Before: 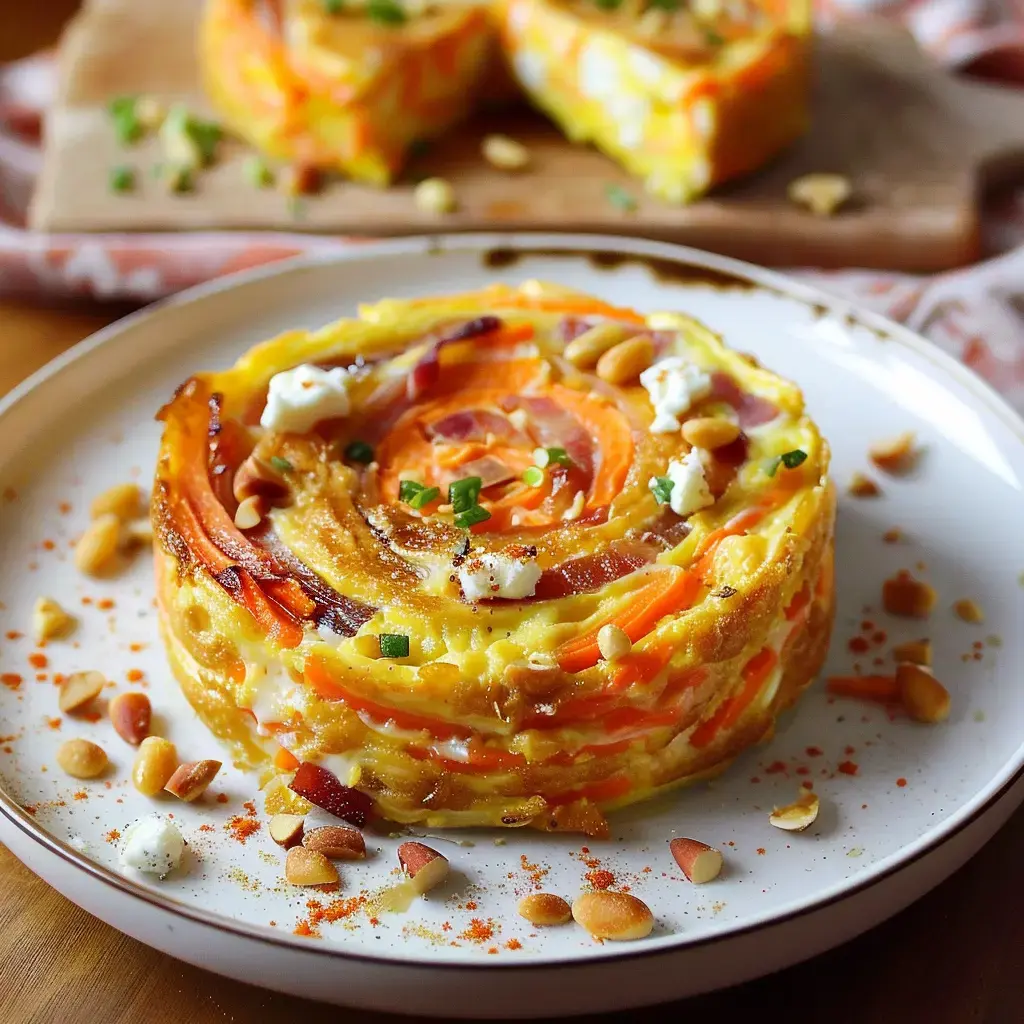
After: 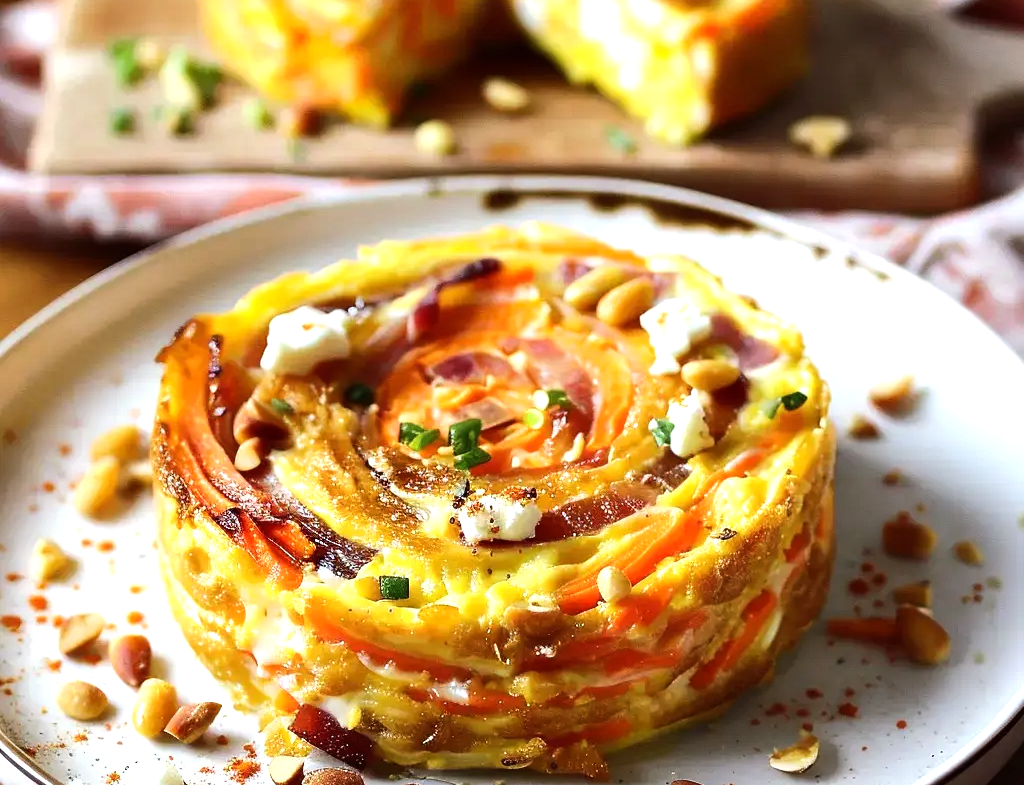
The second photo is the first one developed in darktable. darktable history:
crop: top 5.667%, bottom 17.637%
tone equalizer: -8 EV -0.75 EV, -7 EV -0.7 EV, -6 EV -0.6 EV, -5 EV -0.4 EV, -3 EV 0.4 EV, -2 EV 0.6 EV, -1 EV 0.7 EV, +0 EV 0.75 EV, edges refinement/feathering 500, mask exposure compensation -1.57 EV, preserve details no
